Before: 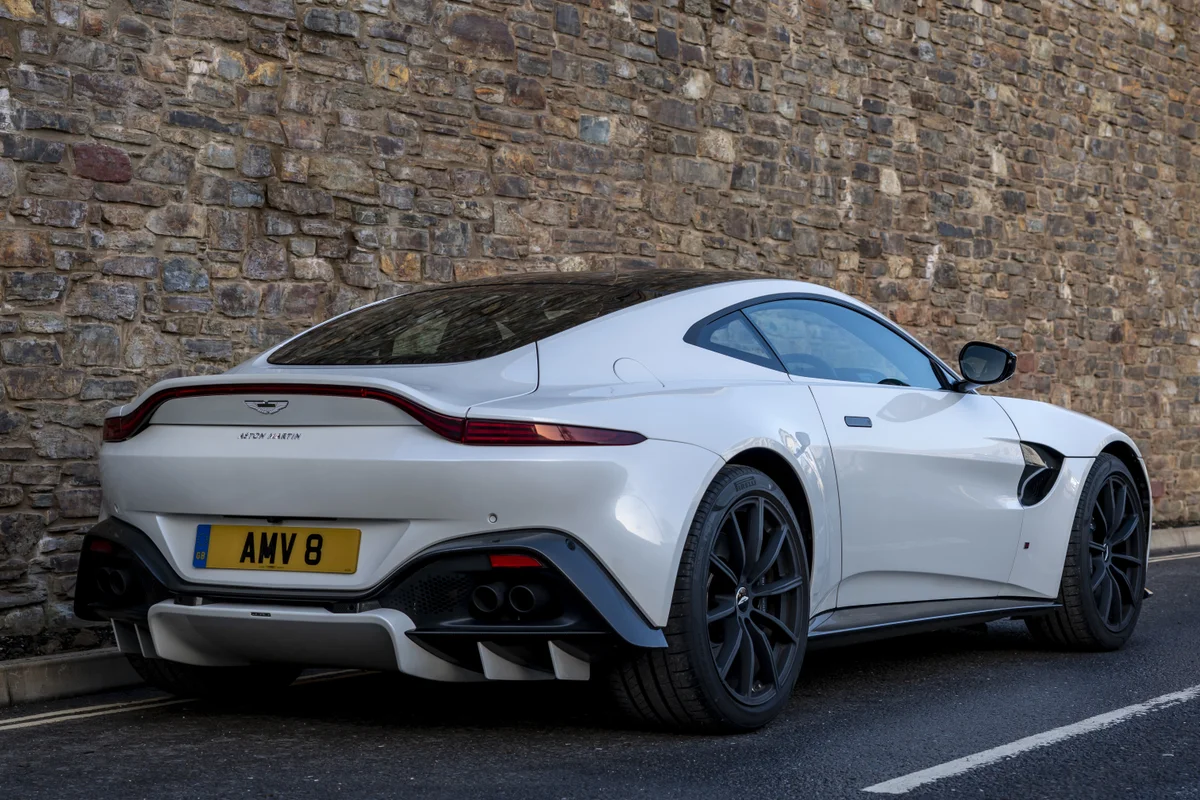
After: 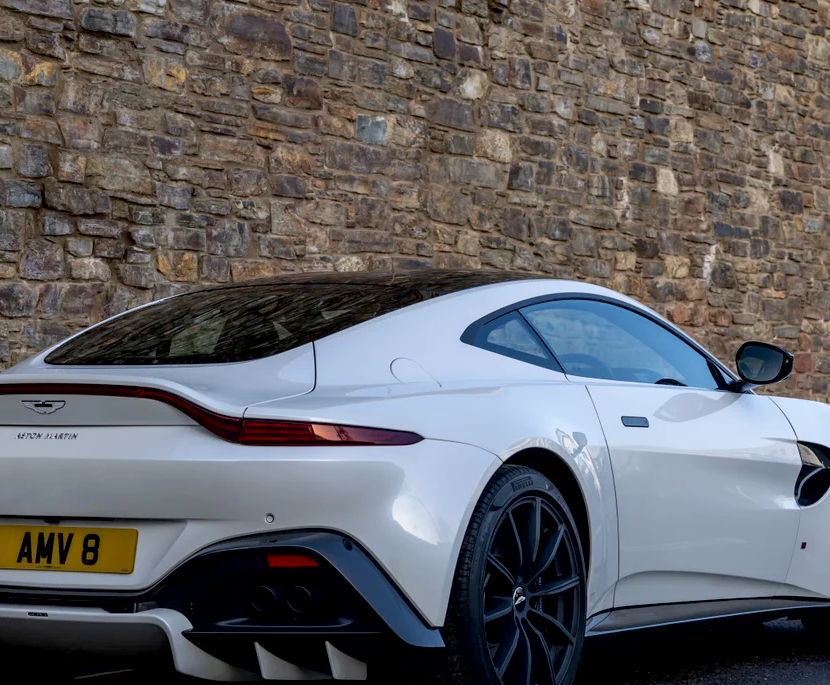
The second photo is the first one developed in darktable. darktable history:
color correction: highlights b* -0.03, saturation 1.29
exposure: black level correction 0.009, compensate exposure bias true, compensate highlight preservation false
contrast brightness saturation: saturation -0.178
crop: left 18.598%, right 12.214%, bottom 14.315%
